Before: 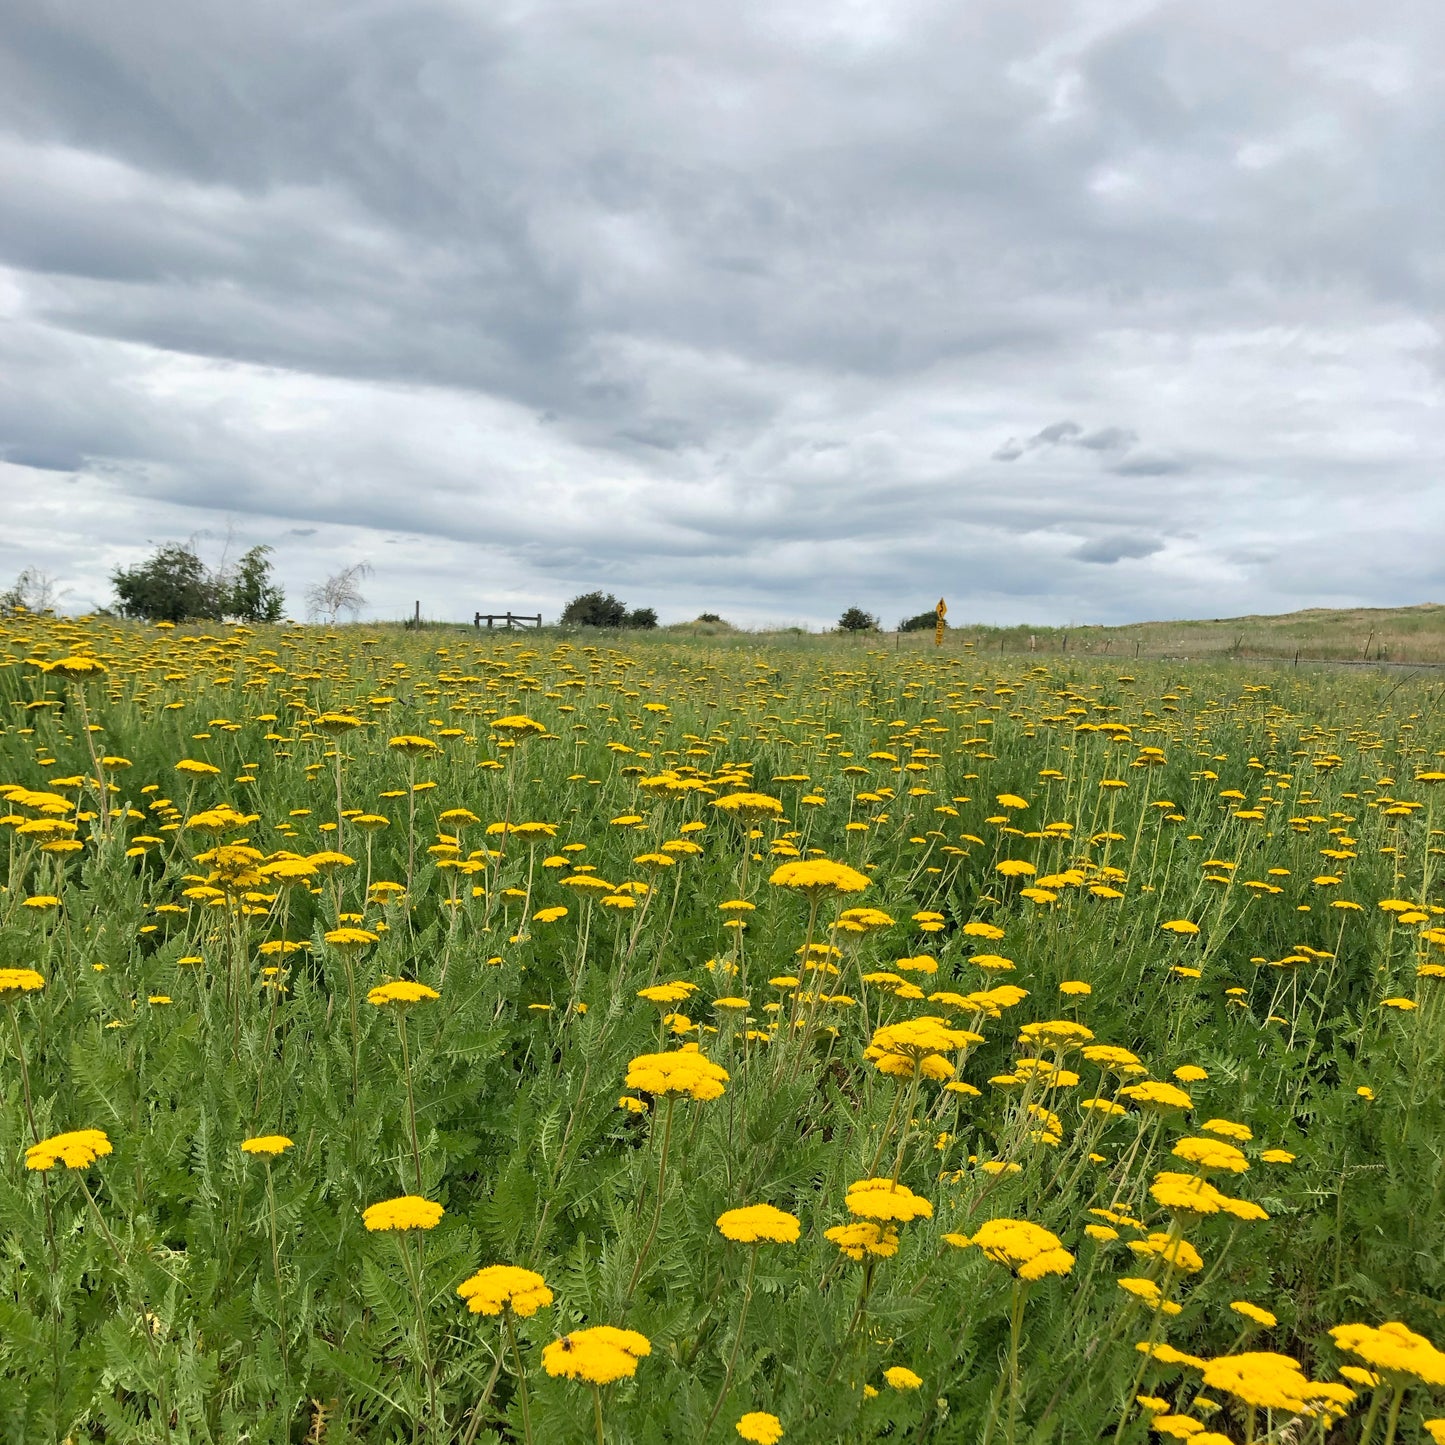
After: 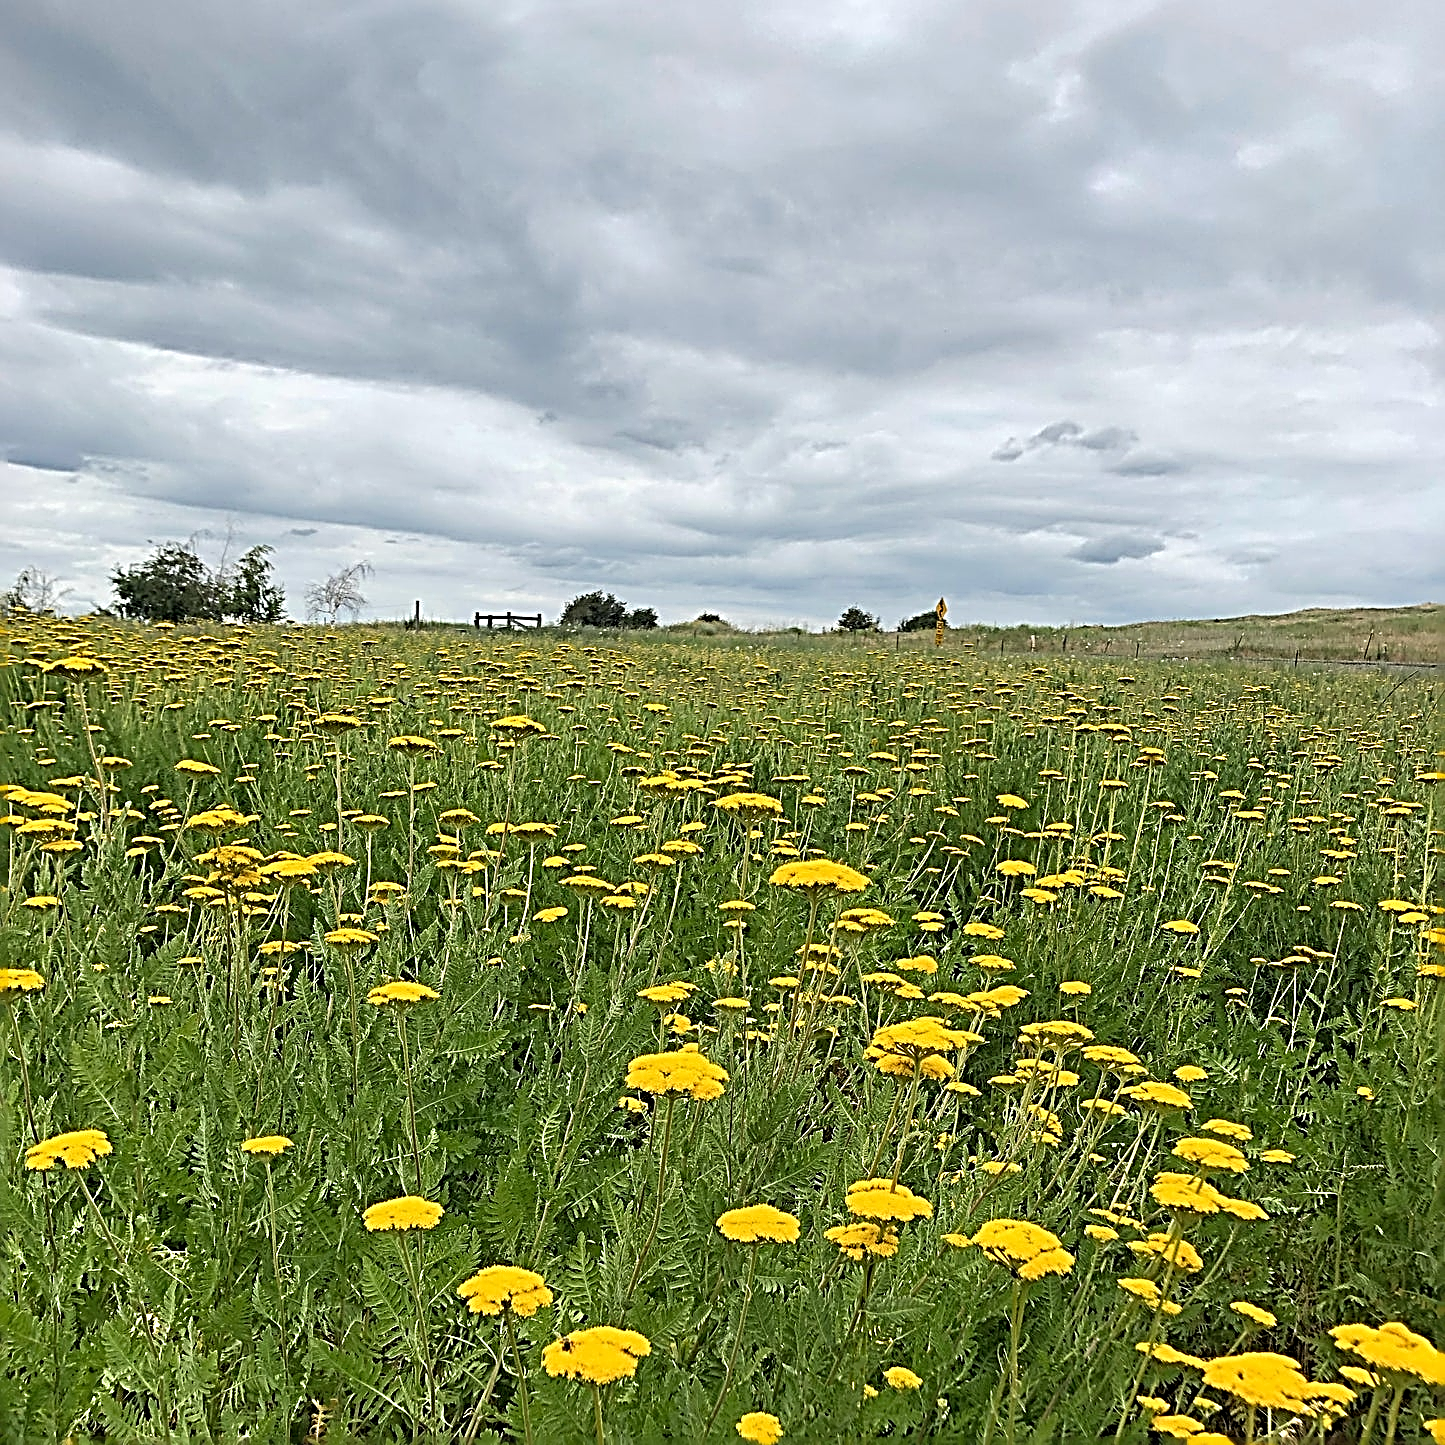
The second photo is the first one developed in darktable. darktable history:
sharpen: radius 3.17, amount 1.731
